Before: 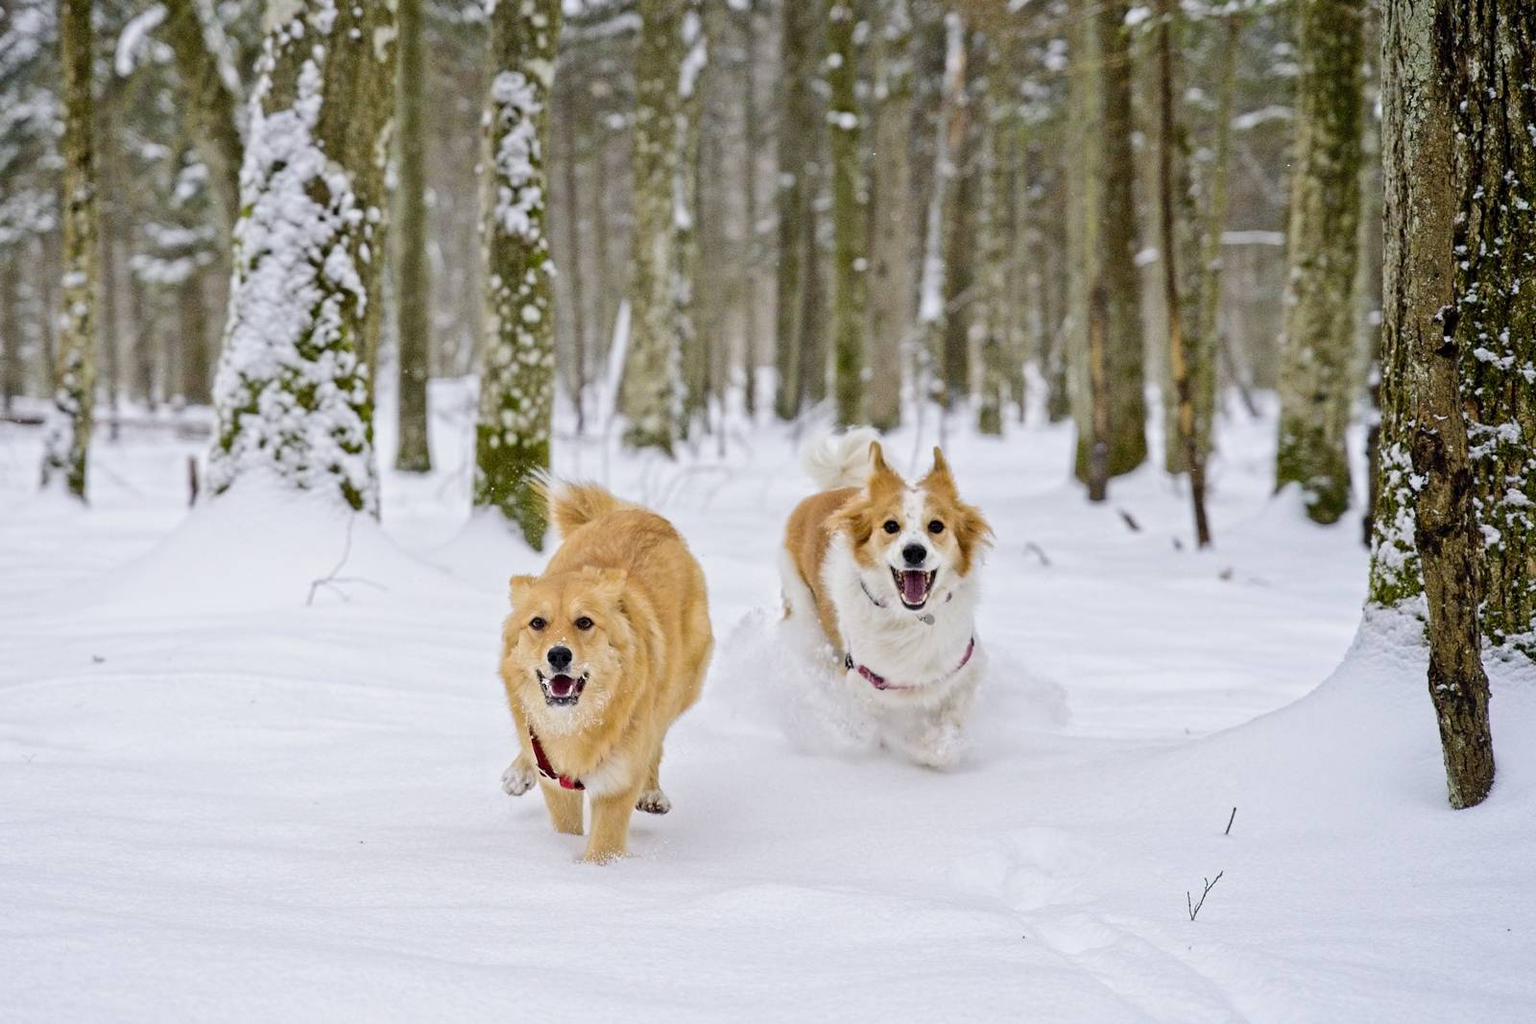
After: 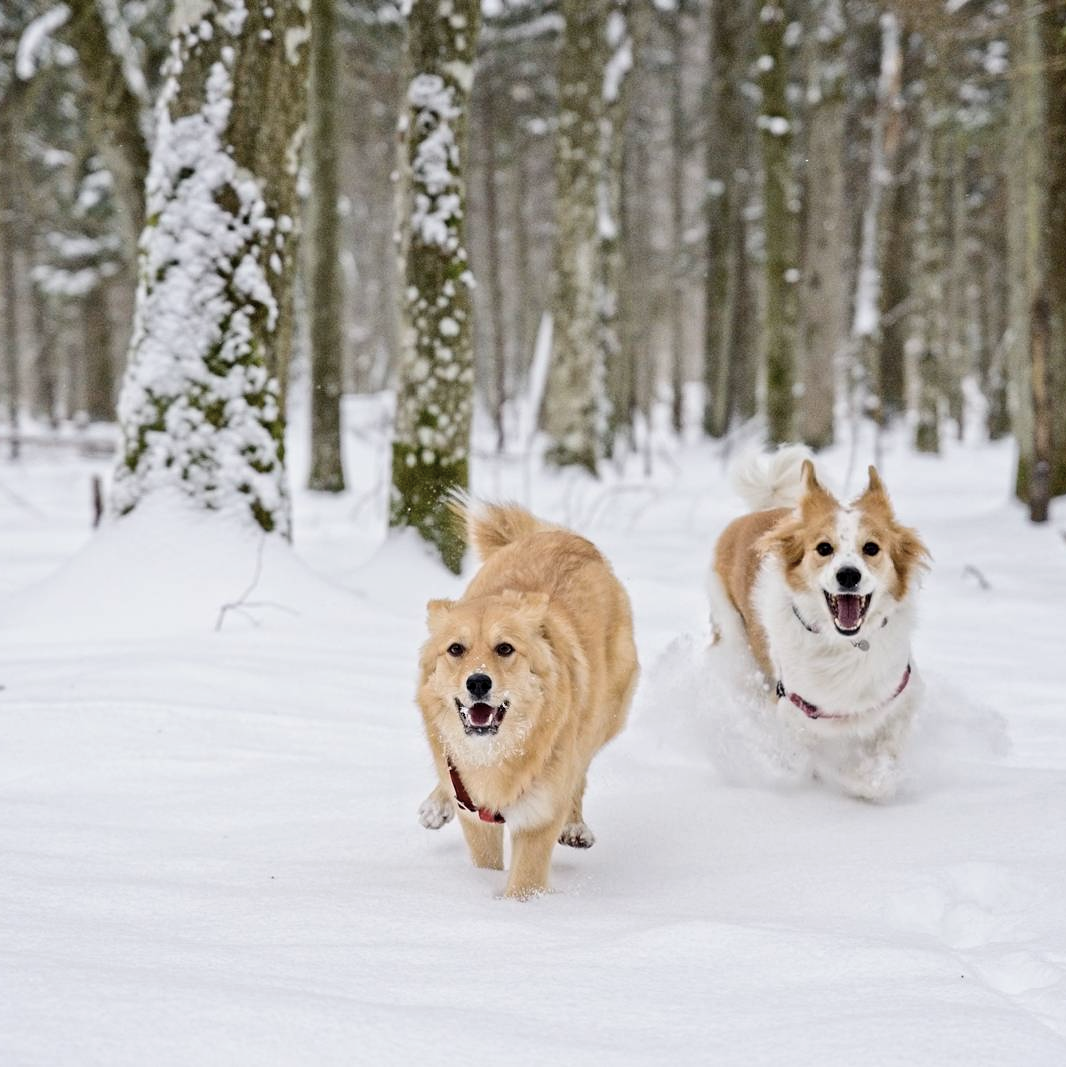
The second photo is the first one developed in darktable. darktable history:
crop and rotate: left 6.617%, right 26.717%
contrast brightness saturation: contrast 0.1, saturation -0.36
